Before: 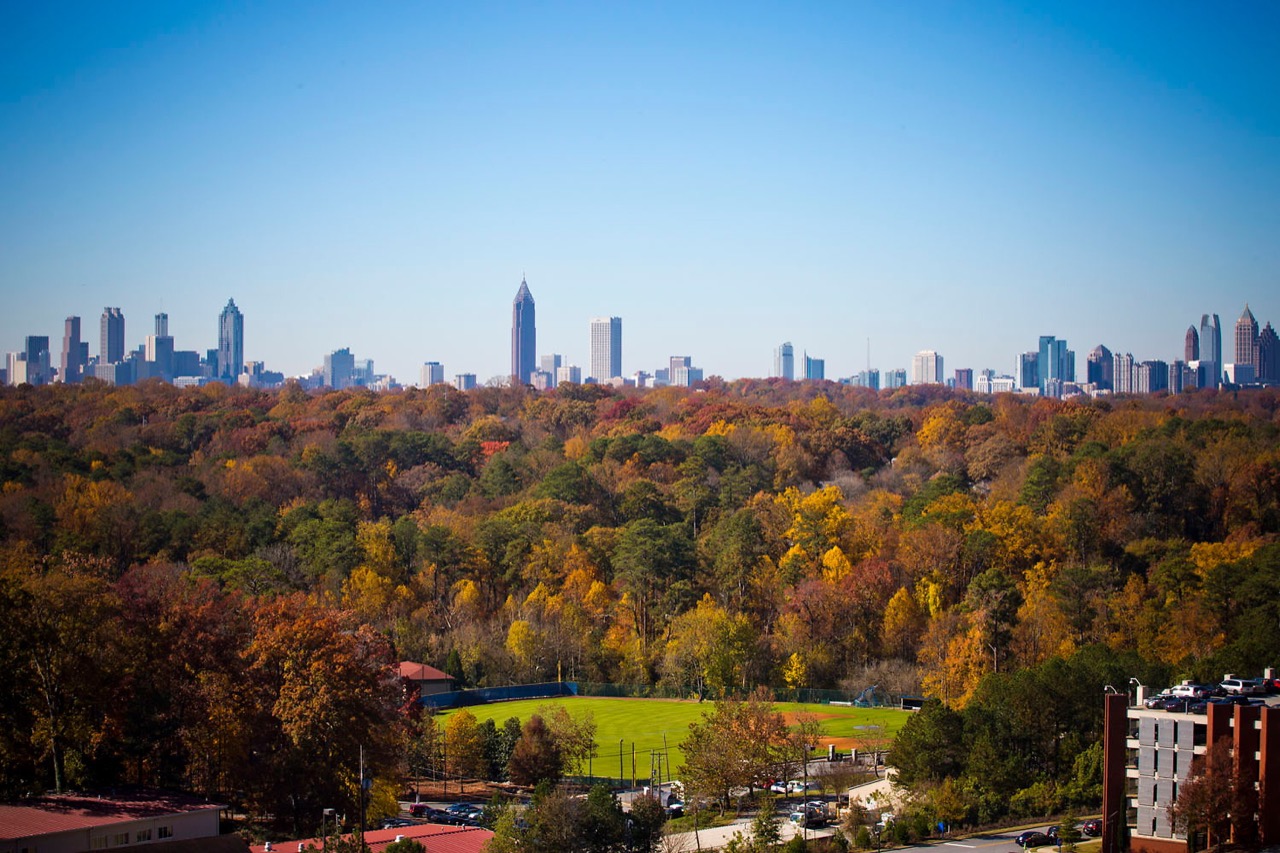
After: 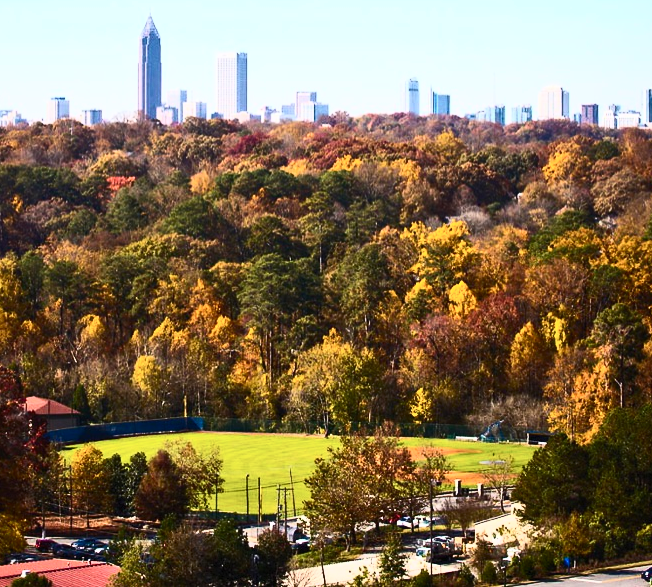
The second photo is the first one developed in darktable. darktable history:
crop and rotate: left 29.237%, top 31.152%, right 19.807%
contrast brightness saturation: contrast 0.62, brightness 0.34, saturation 0.14
